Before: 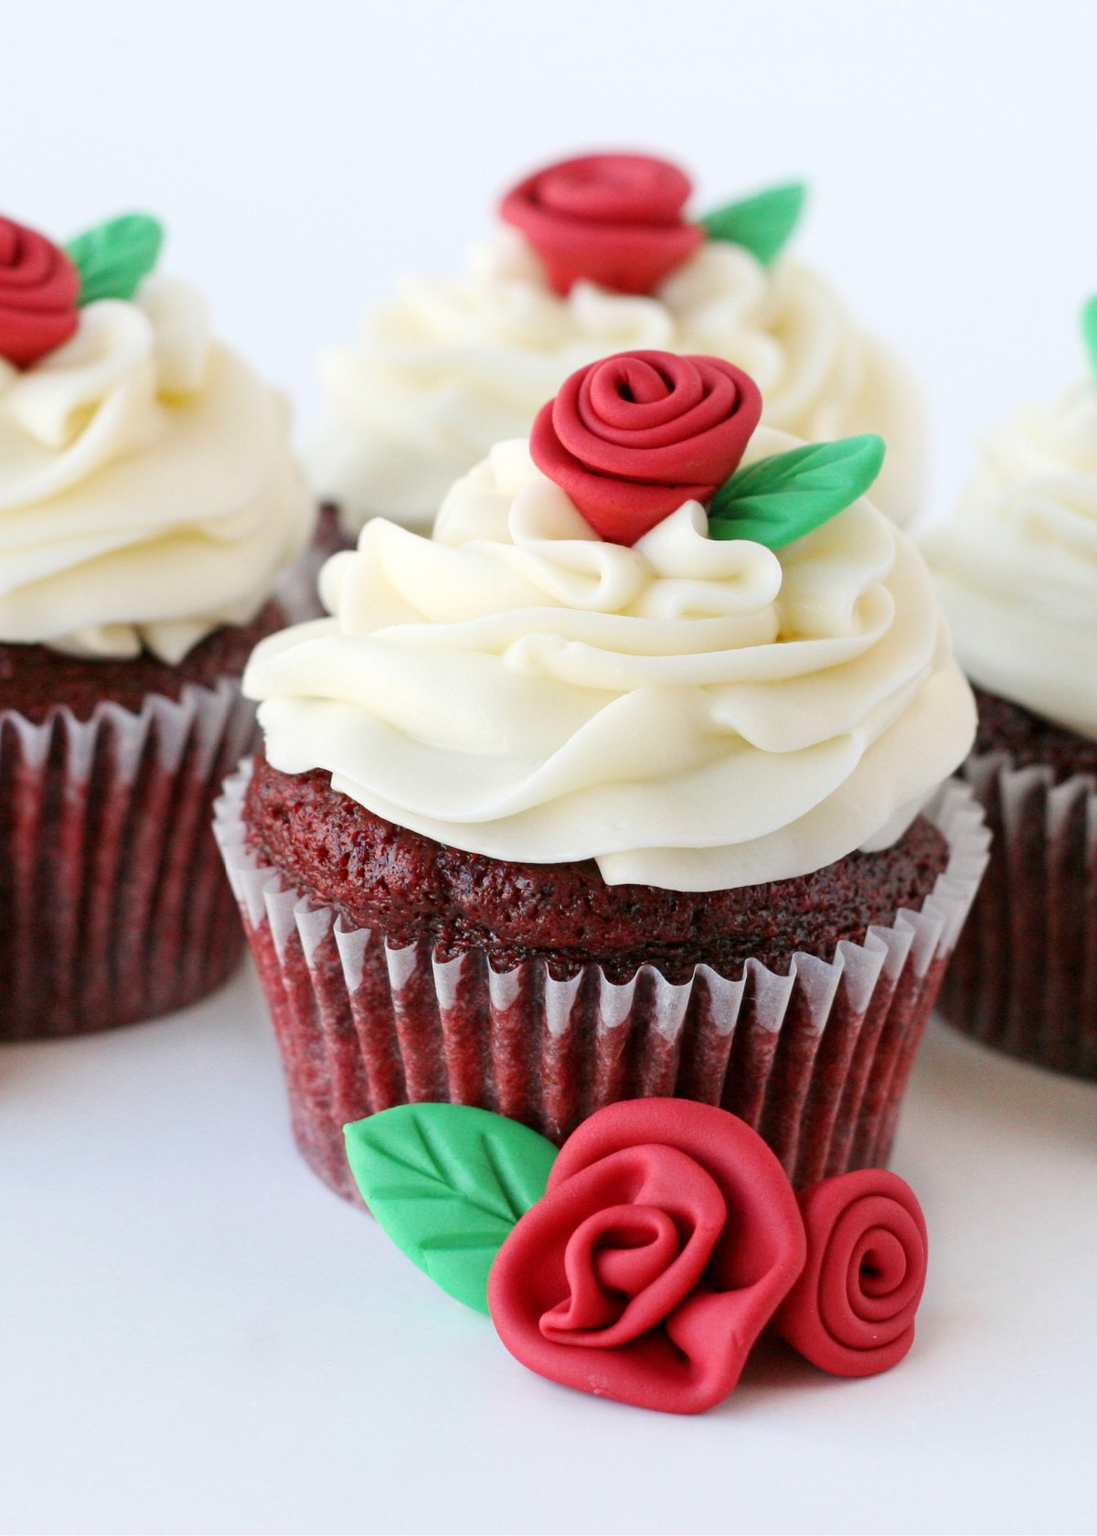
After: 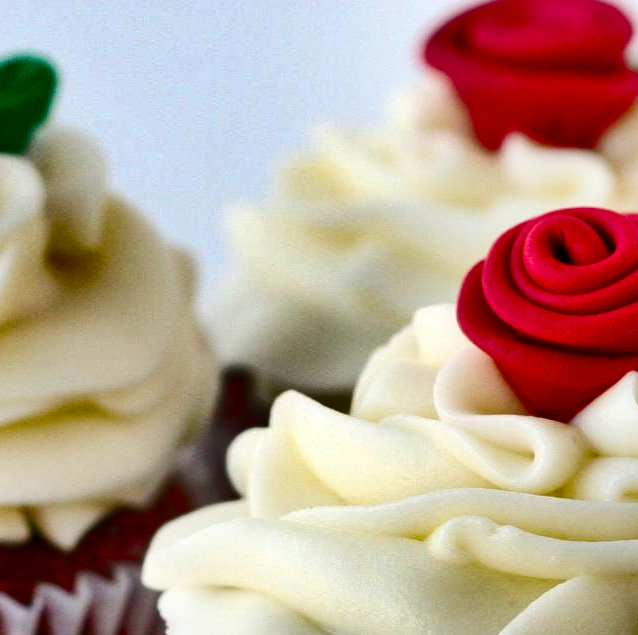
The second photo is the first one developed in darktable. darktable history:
crop: left 10.26%, top 10.522%, right 36.545%, bottom 51.668%
contrast brightness saturation: contrast 0.204, brightness -0.114, saturation 0.102
color balance rgb: perceptual saturation grading › global saturation 34.822%, perceptual saturation grading › highlights -24.859%, perceptual saturation grading › shadows 49.316%, global vibrance 14.513%
shadows and highlights: shadows 20.76, highlights -80.92, soften with gaussian
